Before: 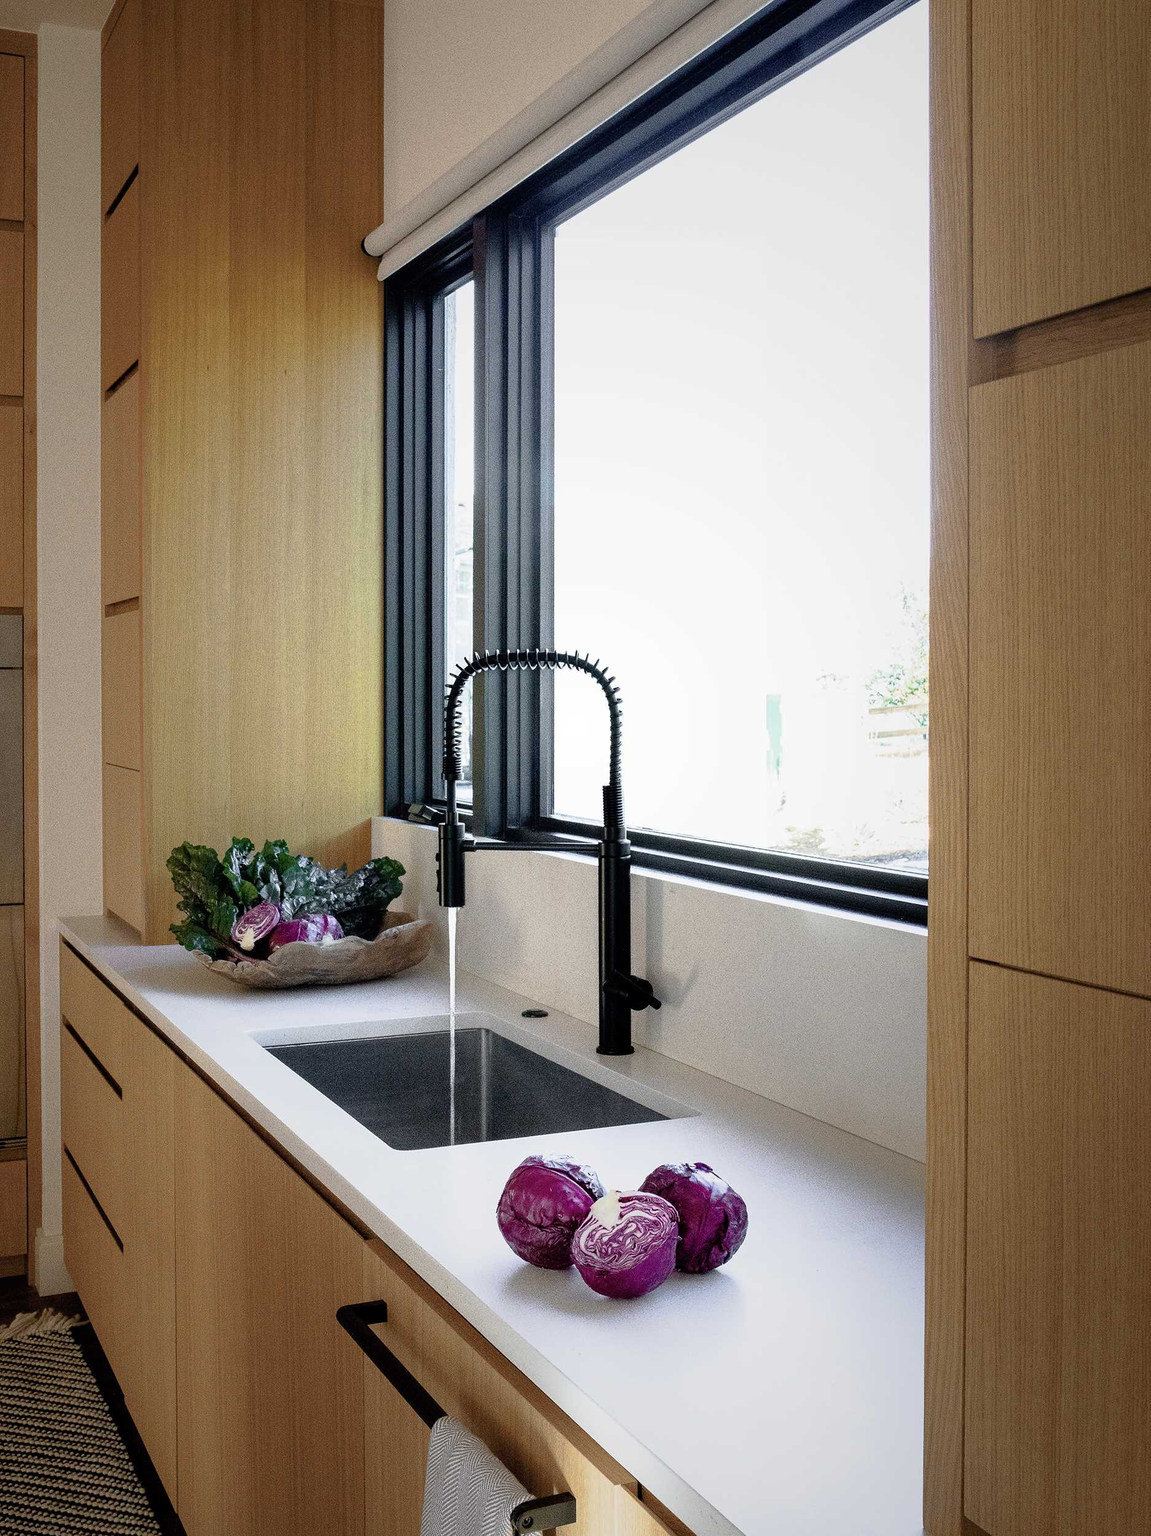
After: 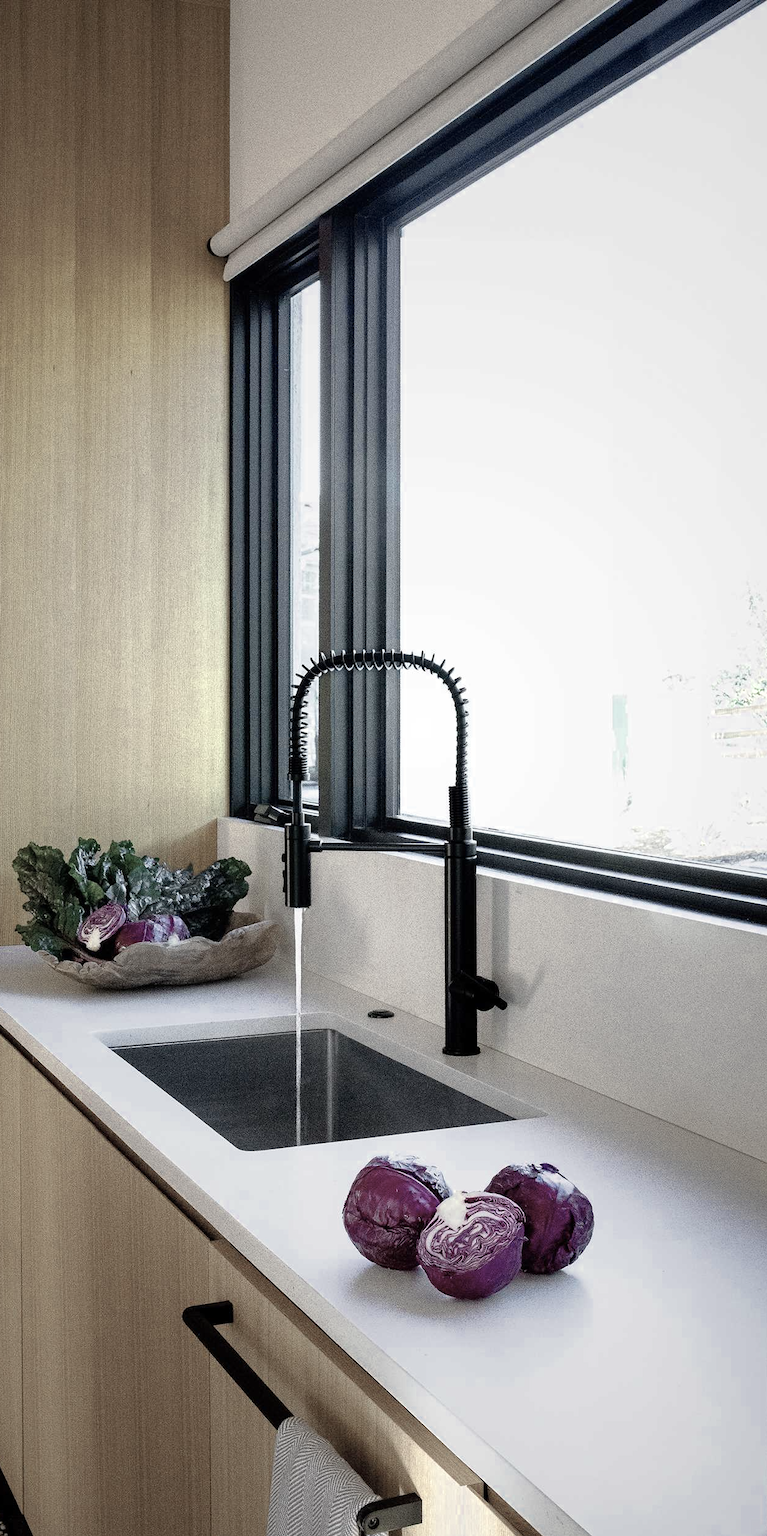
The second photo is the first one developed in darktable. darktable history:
color zones: curves: ch0 [(0.25, 0.667) (0.758, 0.368)]; ch1 [(0.215, 0.245) (0.761, 0.373)]; ch2 [(0.247, 0.554) (0.761, 0.436)]
crop and rotate: left 13.409%, right 19.924%
